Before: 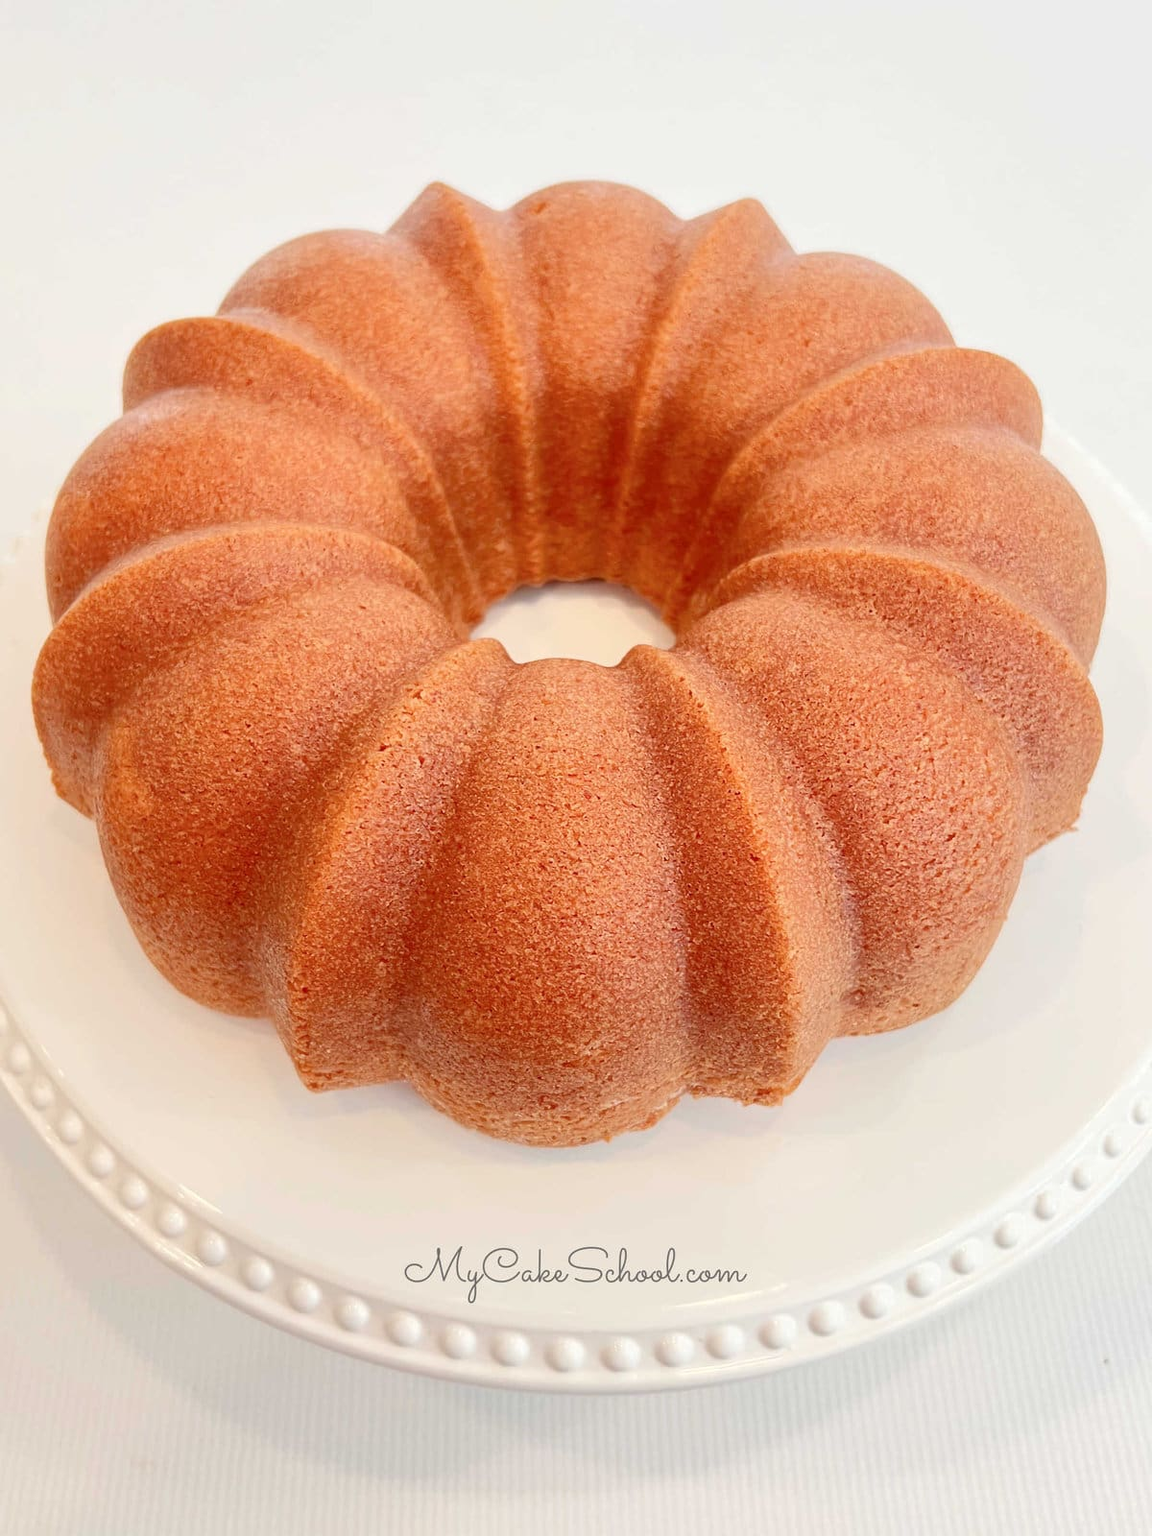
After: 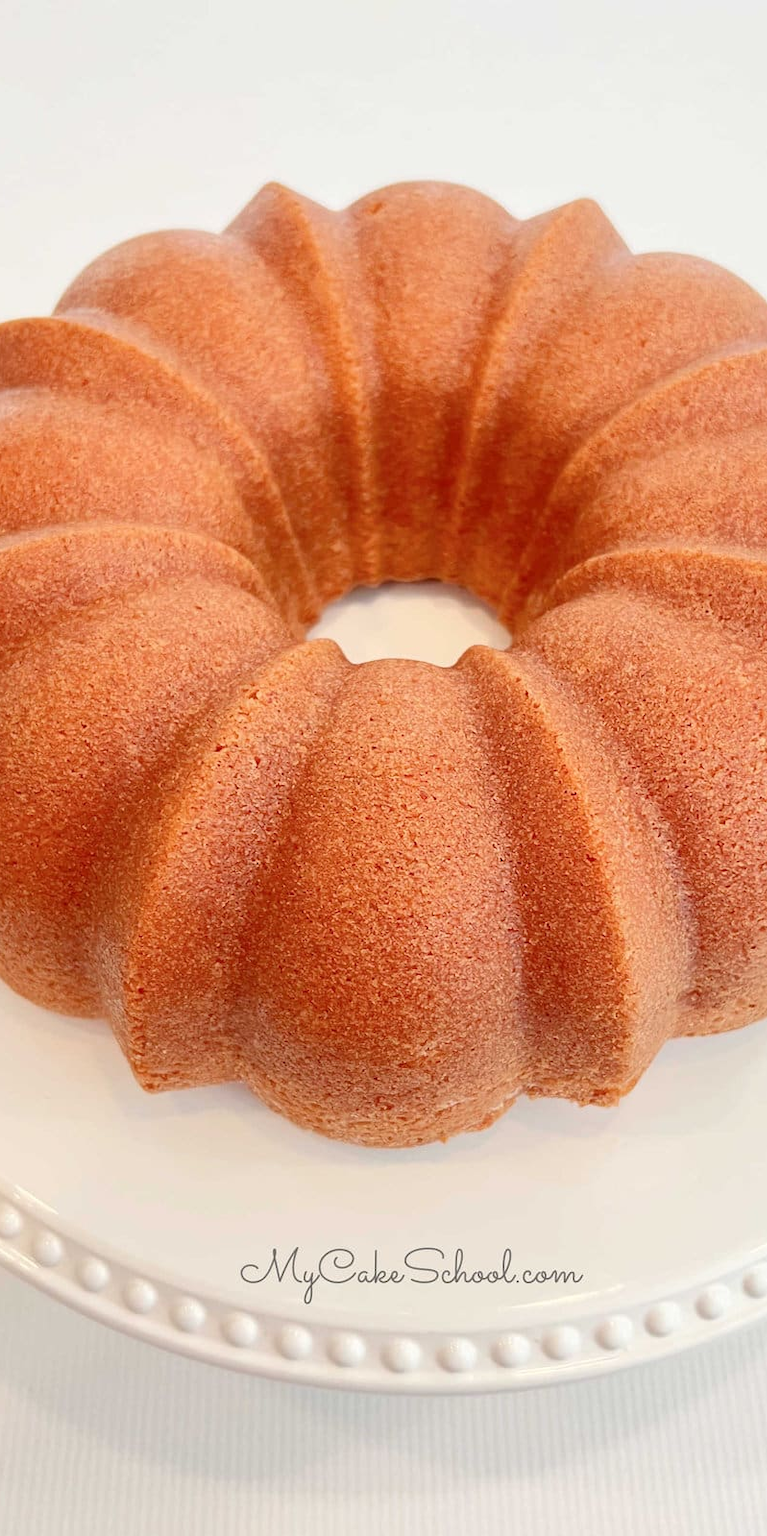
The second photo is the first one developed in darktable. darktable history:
crop and rotate: left 14.292%, right 19.041%
white balance: emerald 1
